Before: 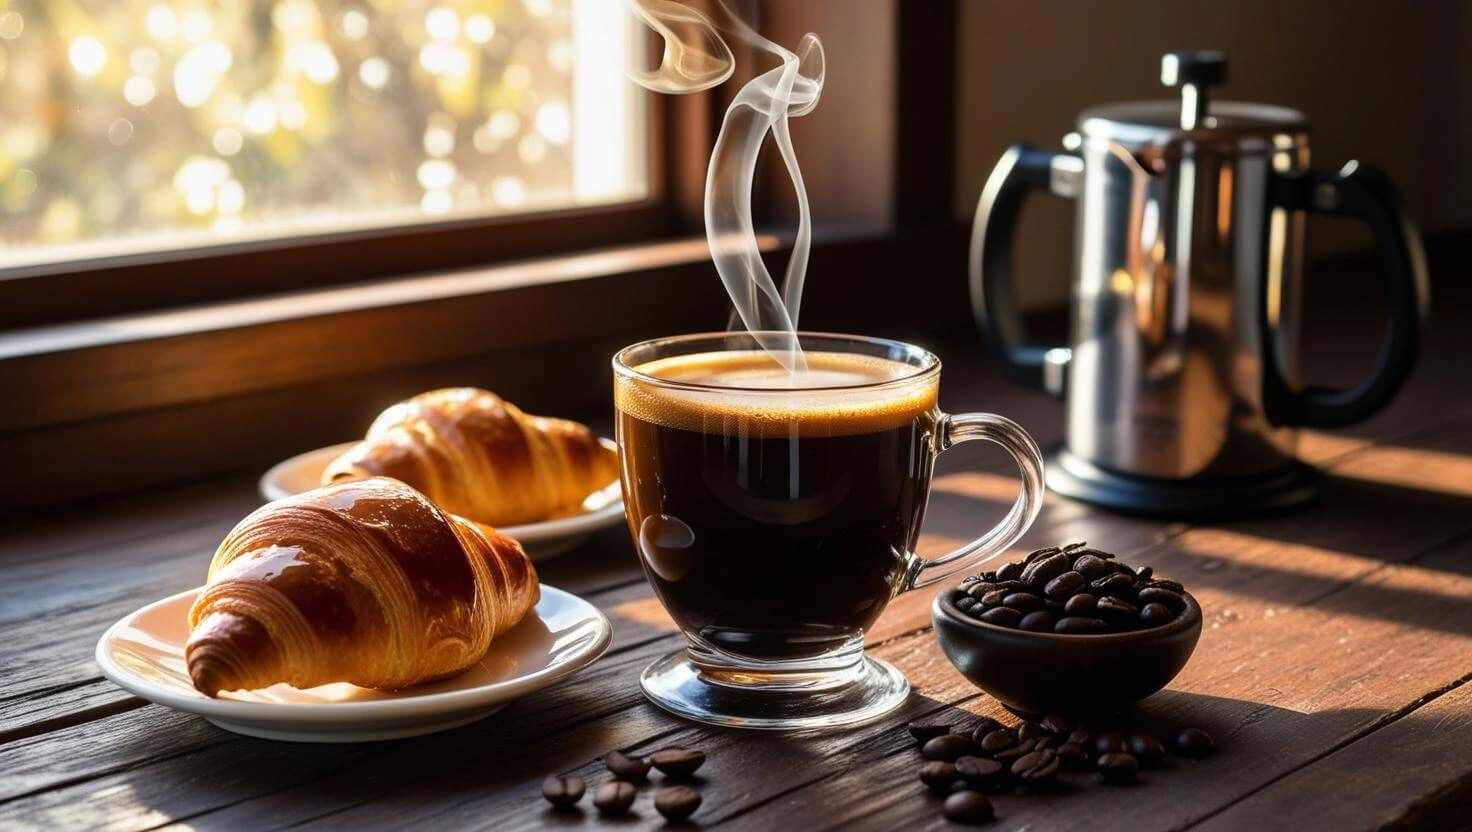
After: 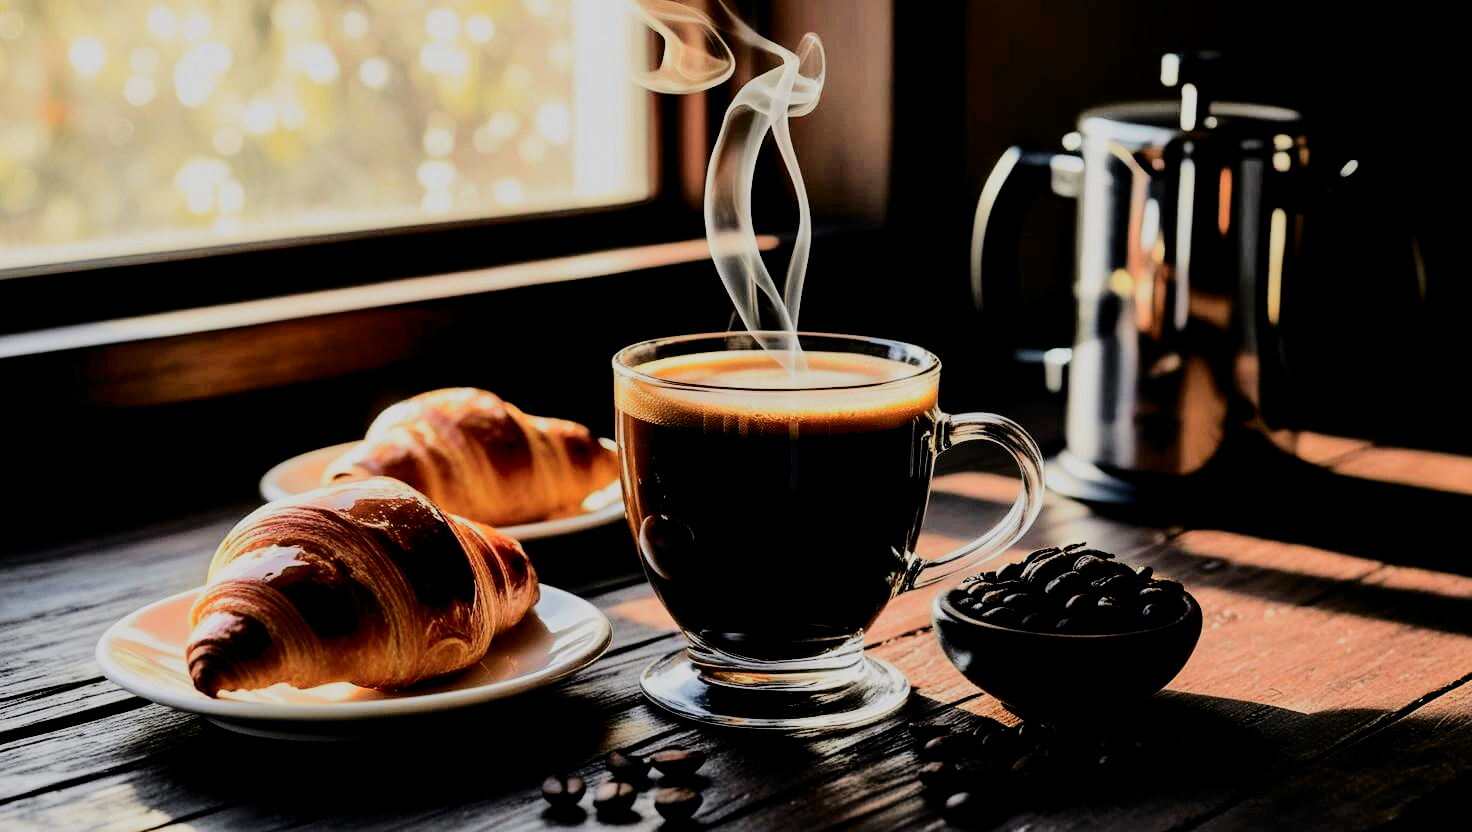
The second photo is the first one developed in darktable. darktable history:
filmic rgb: black relative exposure -3.21 EV, white relative exposure 7.02 EV, hardness 1.46, contrast 1.35
tone curve: curves: ch0 [(0.003, 0) (0.066, 0.031) (0.16, 0.089) (0.269, 0.218) (0.395, 0.408) (0.517, 0.56) (0.684, 0.734) (0.791, 0.814) (1, 1)]; ch1 [(0, 0) (0.164, 0.115) (0.337, 0.332) (0.39, 0.398) (0.464, 0.461) (0.501, 0.5) (0.507, 0.5) (0.534, 0.532) (0.577, 0.59) (0.652, 0.681) (0.733, 0.764) (0.819, 0.823) (1, 1)]; ch2 [(0, 0) (0.337, 0.382) (0.464, 0.476) (0.501, 0.5) (0.527, 0.54) (0.551, 0.565) (0.628, 0.632) (0.689, 0.686) (1, 1)], color space Lab, independent channels, preserve colors none
